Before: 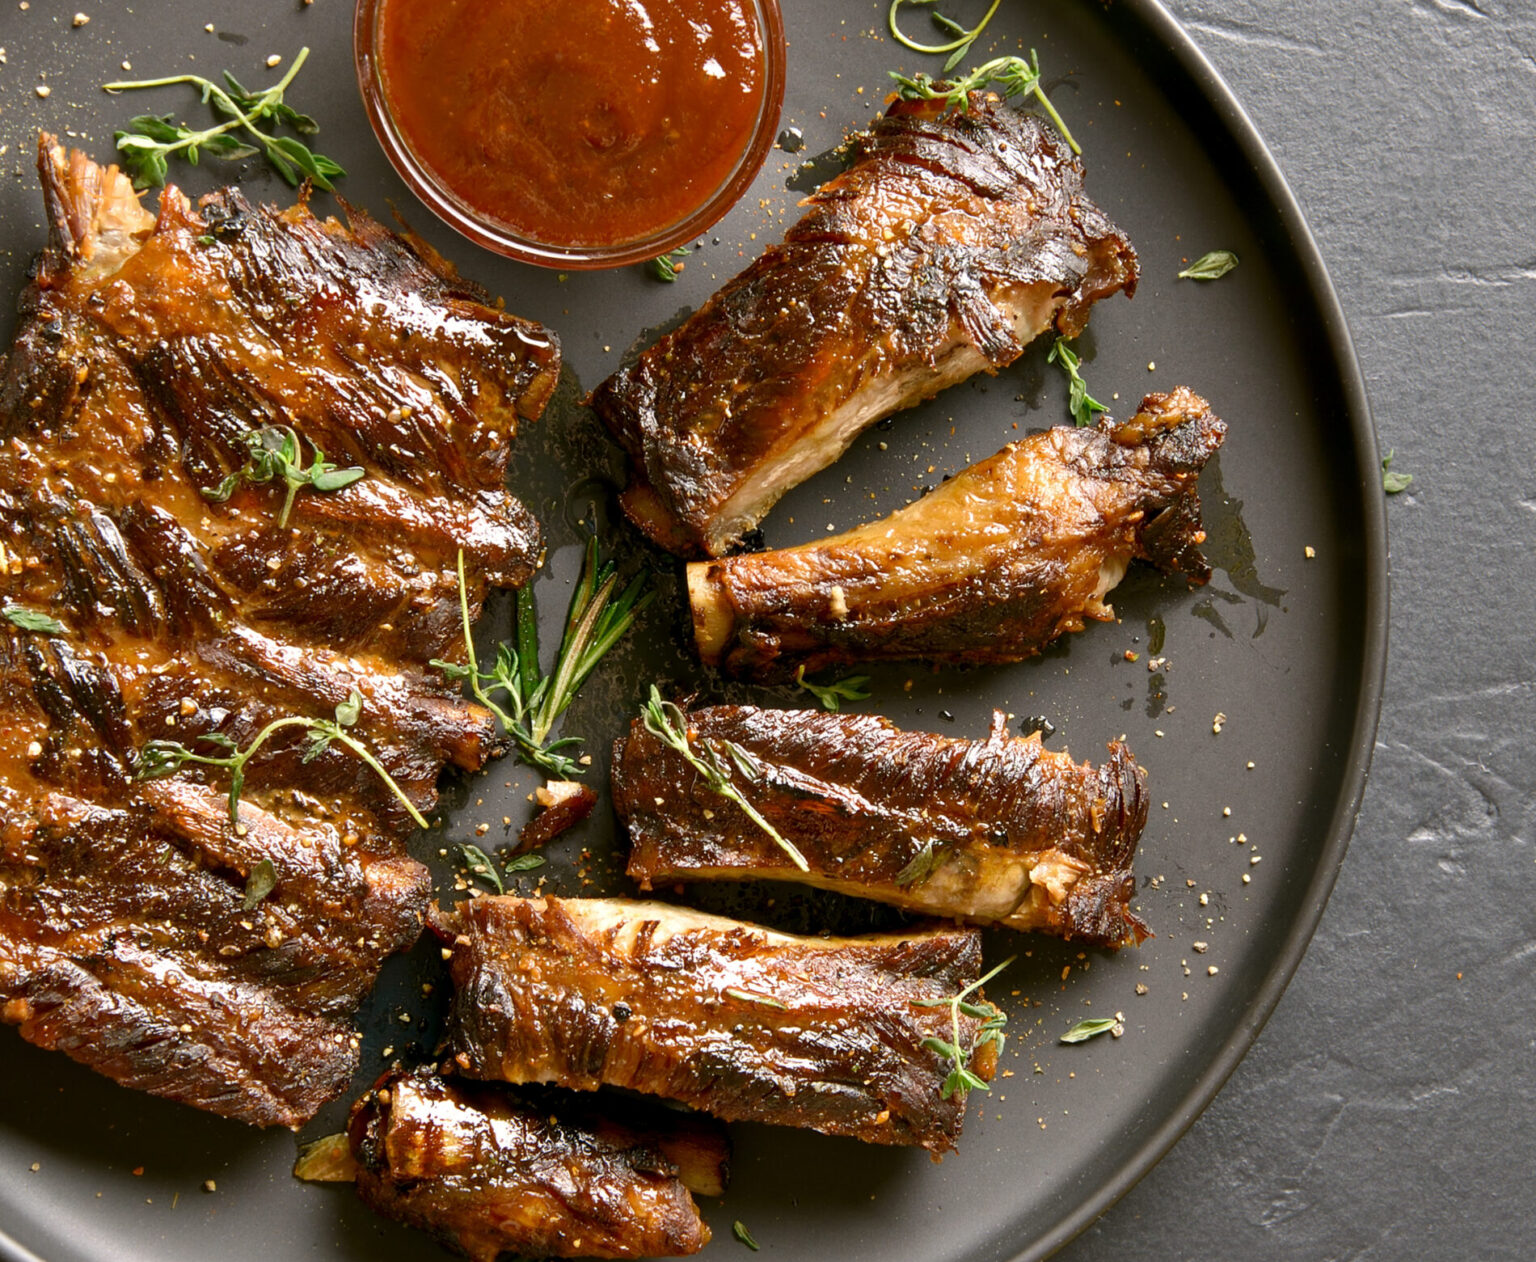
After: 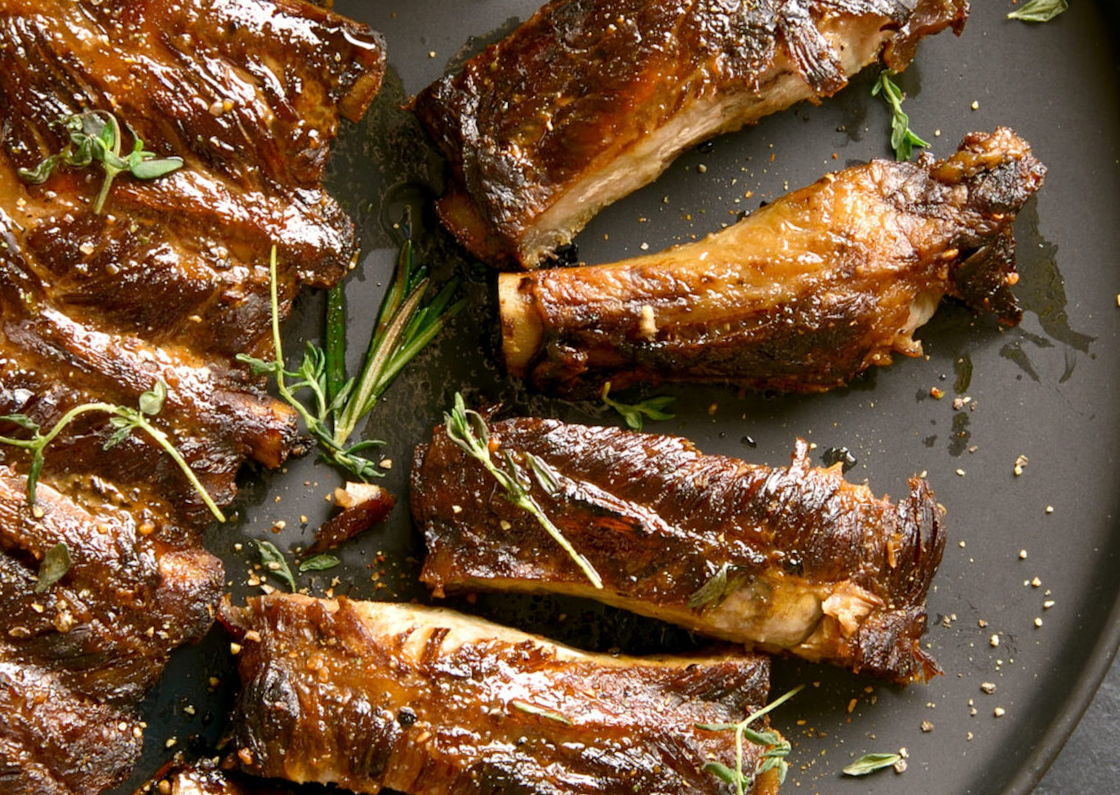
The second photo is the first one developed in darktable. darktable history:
crop and rotate: angle -3.5°, left 9.811%, top 20.66%, right 11.986%, bottom 11.762%
